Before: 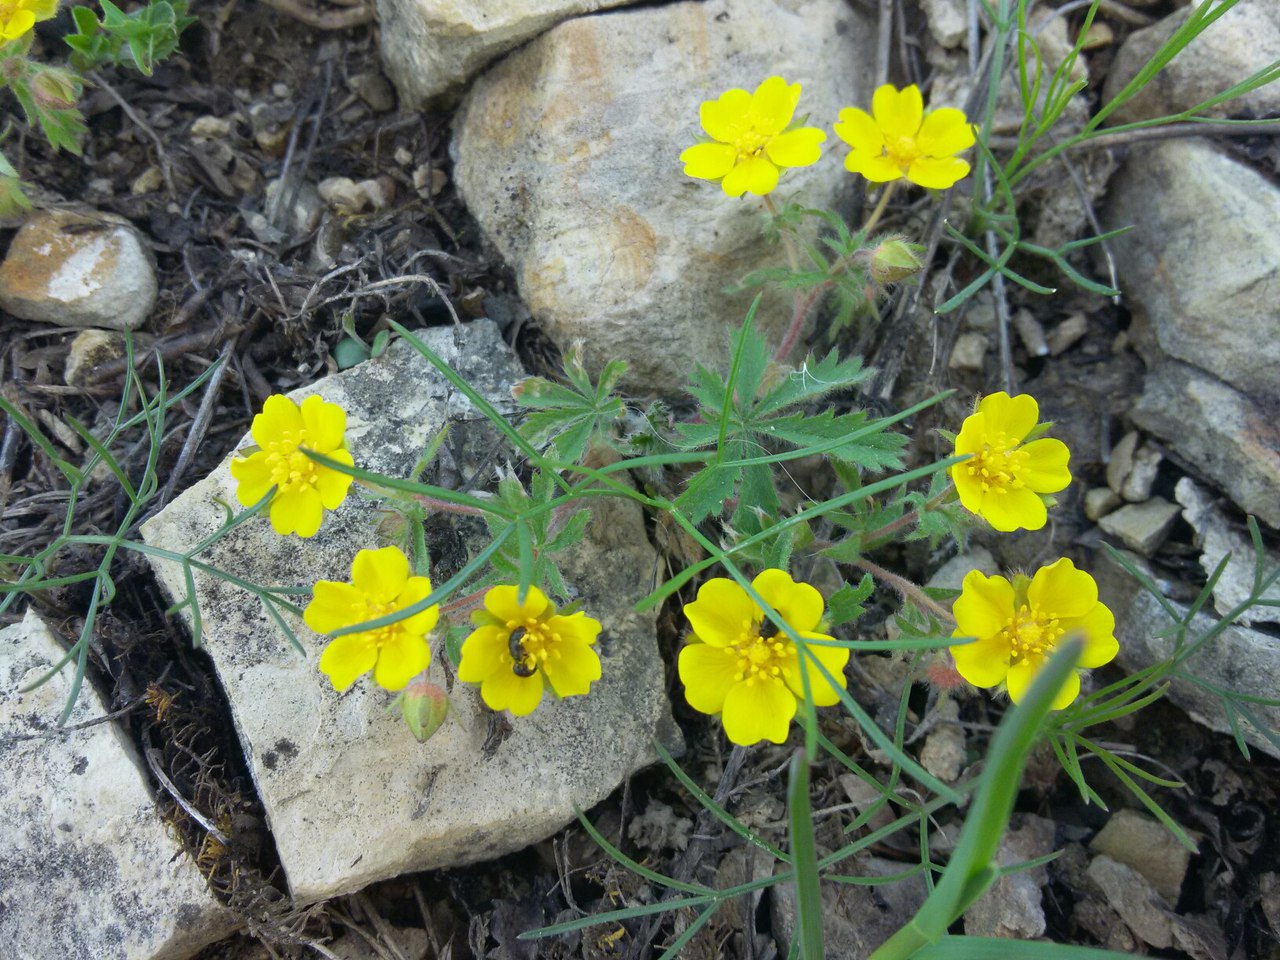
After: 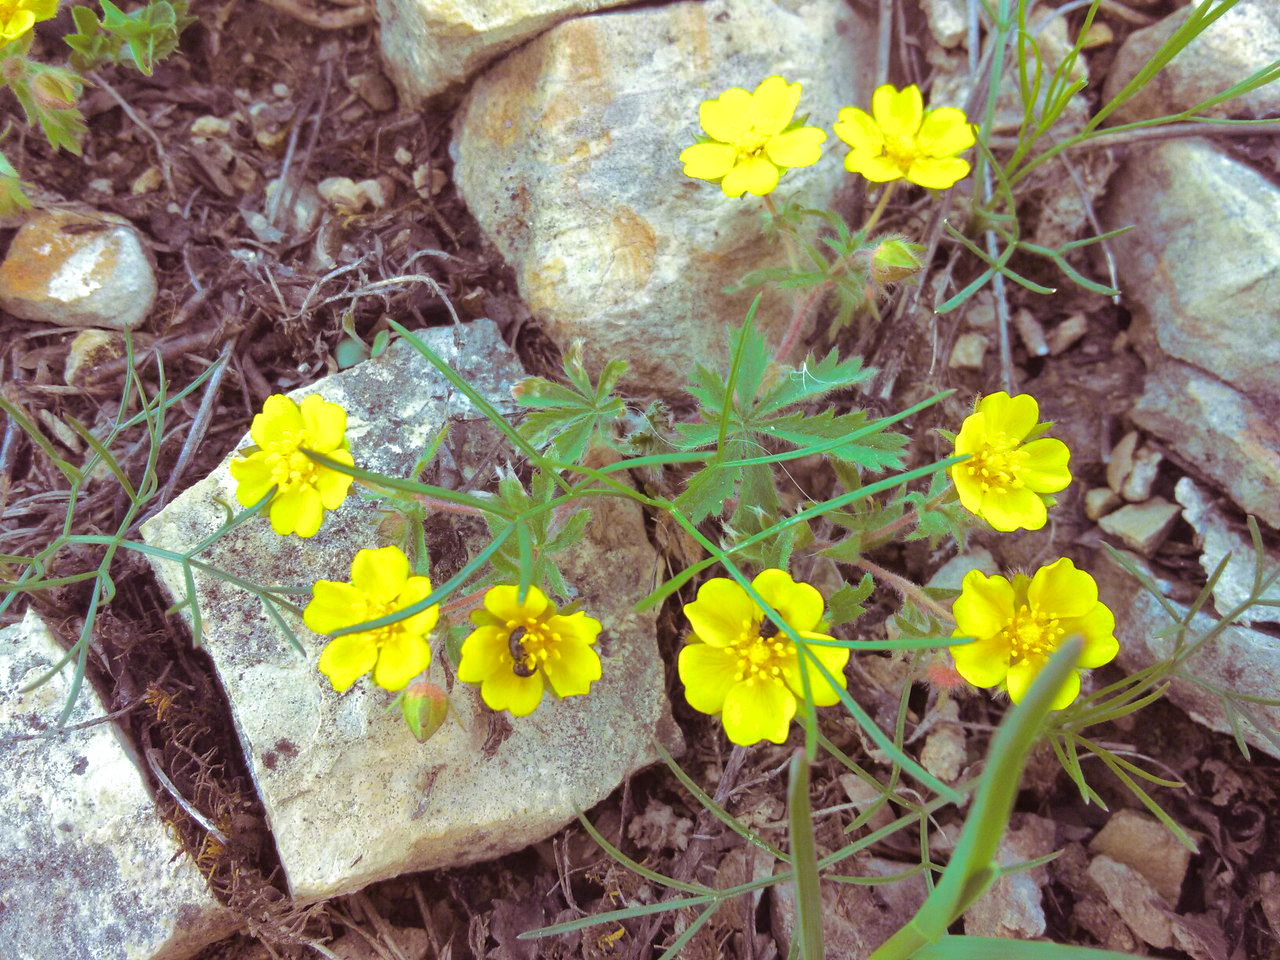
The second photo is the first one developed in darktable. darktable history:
split-toning: on, module defaults
shadows and highlights: on, module defaults
exposure: black level correction 0, exposure 0.5 EV, compensate highlight preservation false
color balance rgb: perceptual saturation grading › global saturation 25%, perceptual brilliance grading › mid-tones 10%, perceptual brilliance grading › shadows 15%, global vibrance 20%
